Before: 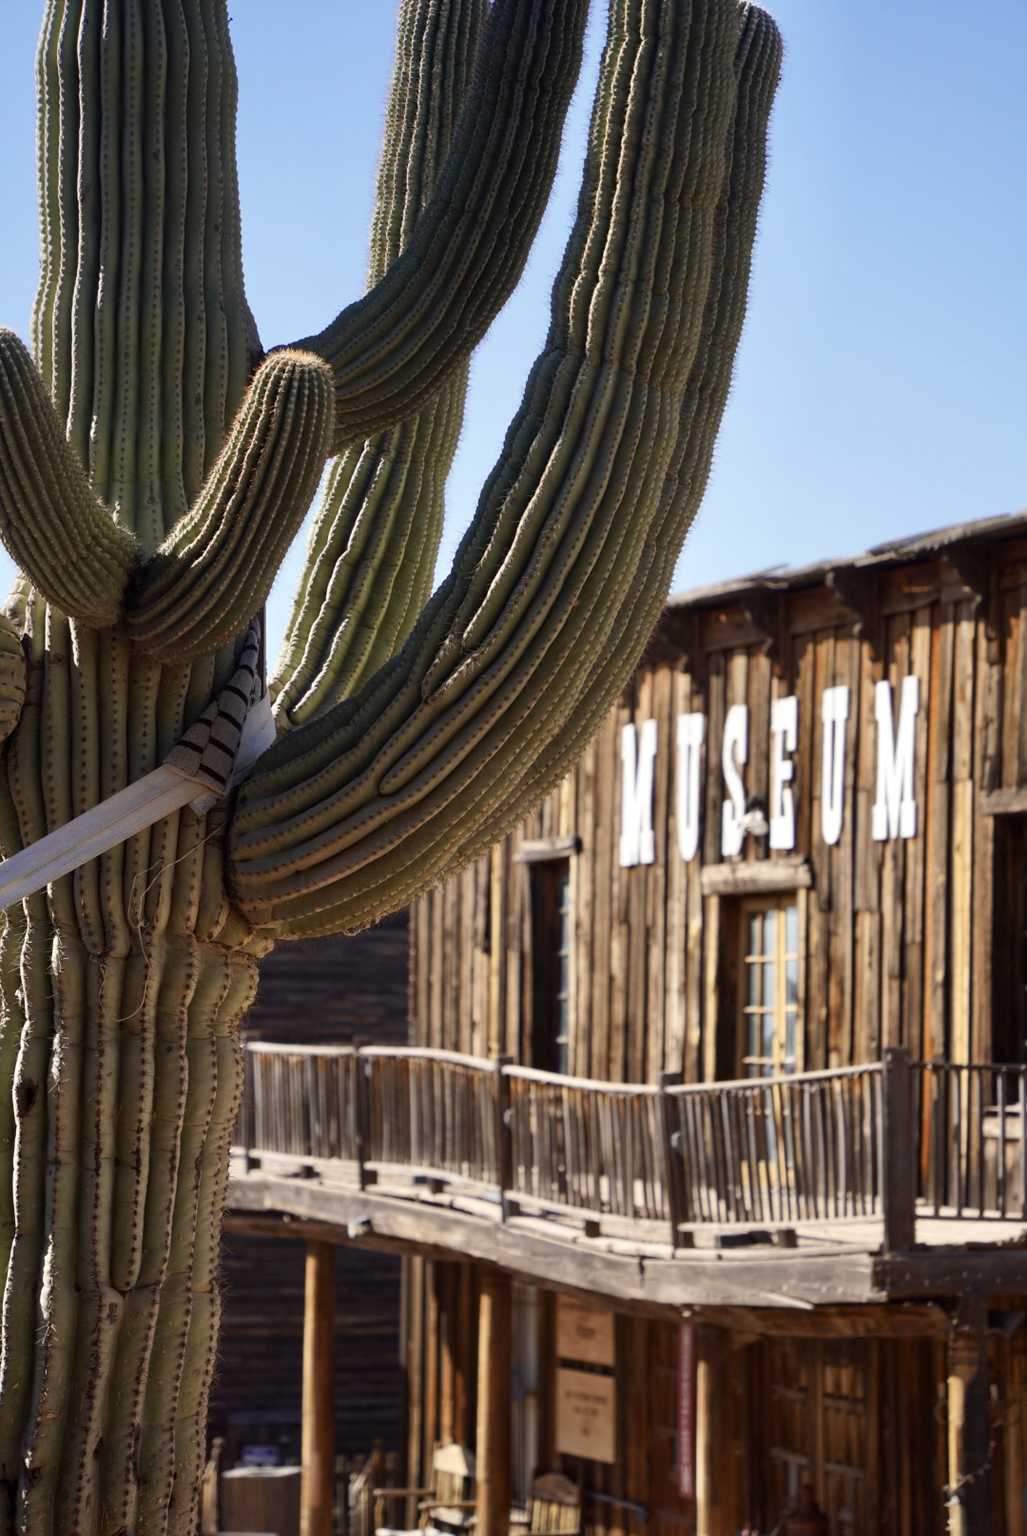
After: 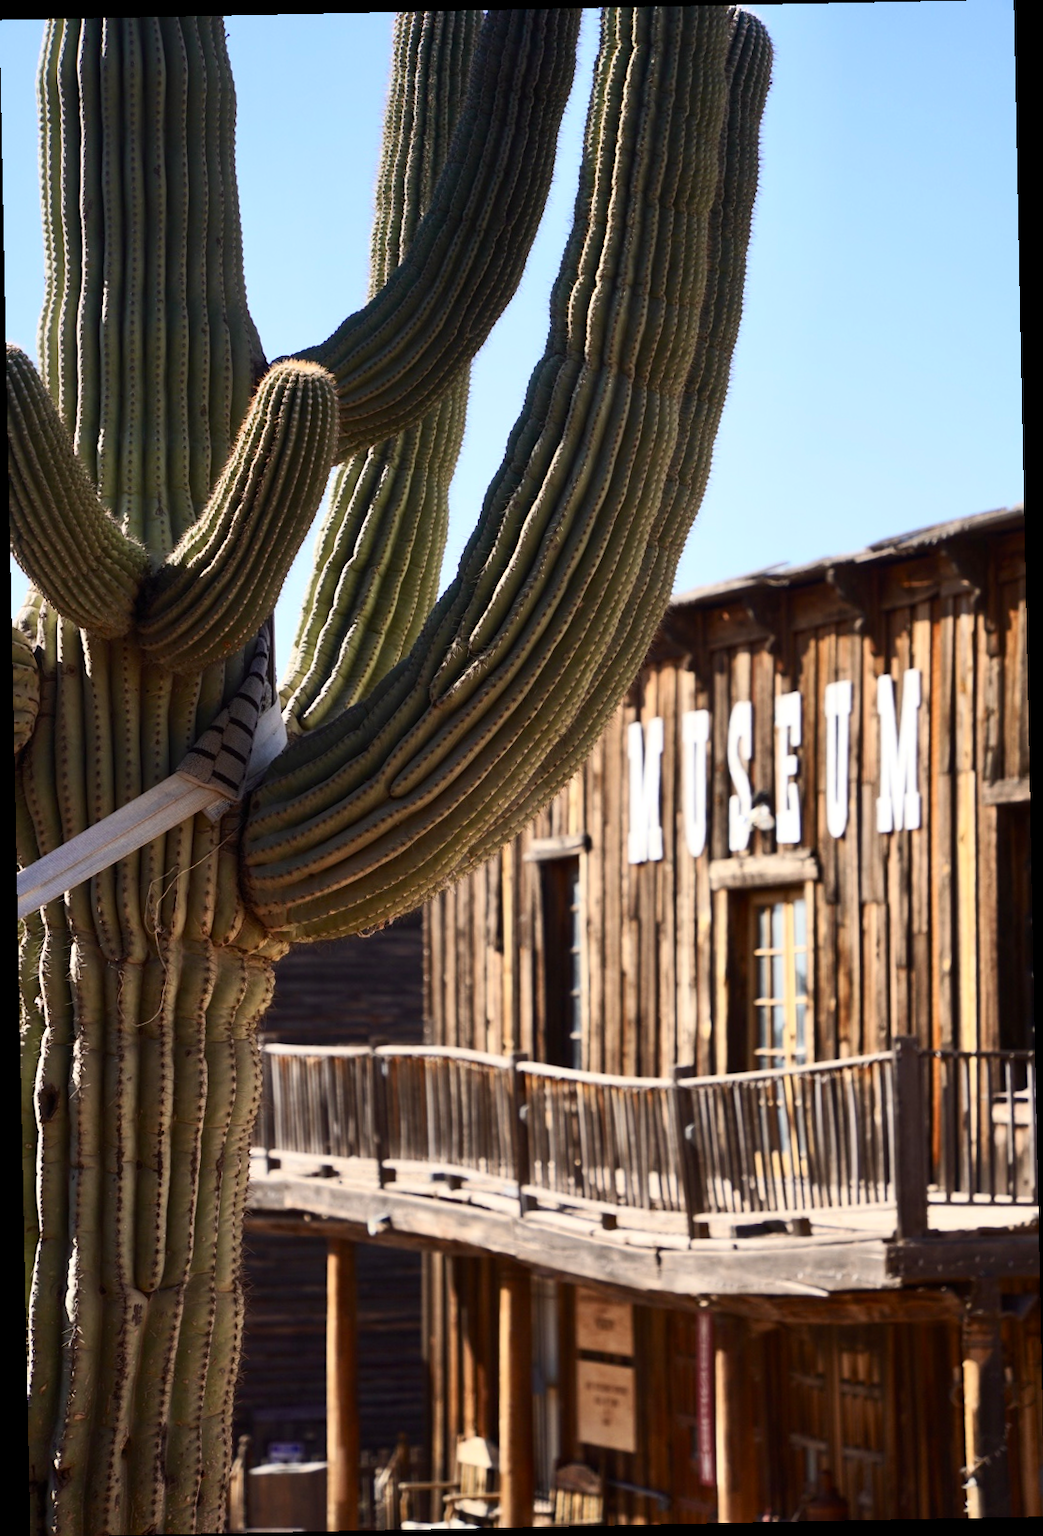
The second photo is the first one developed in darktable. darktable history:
rotate and perspective: rotation -1.17°, automatic cropping off
contrast brightness saturation: contrast 0.24, brightness 0.09
